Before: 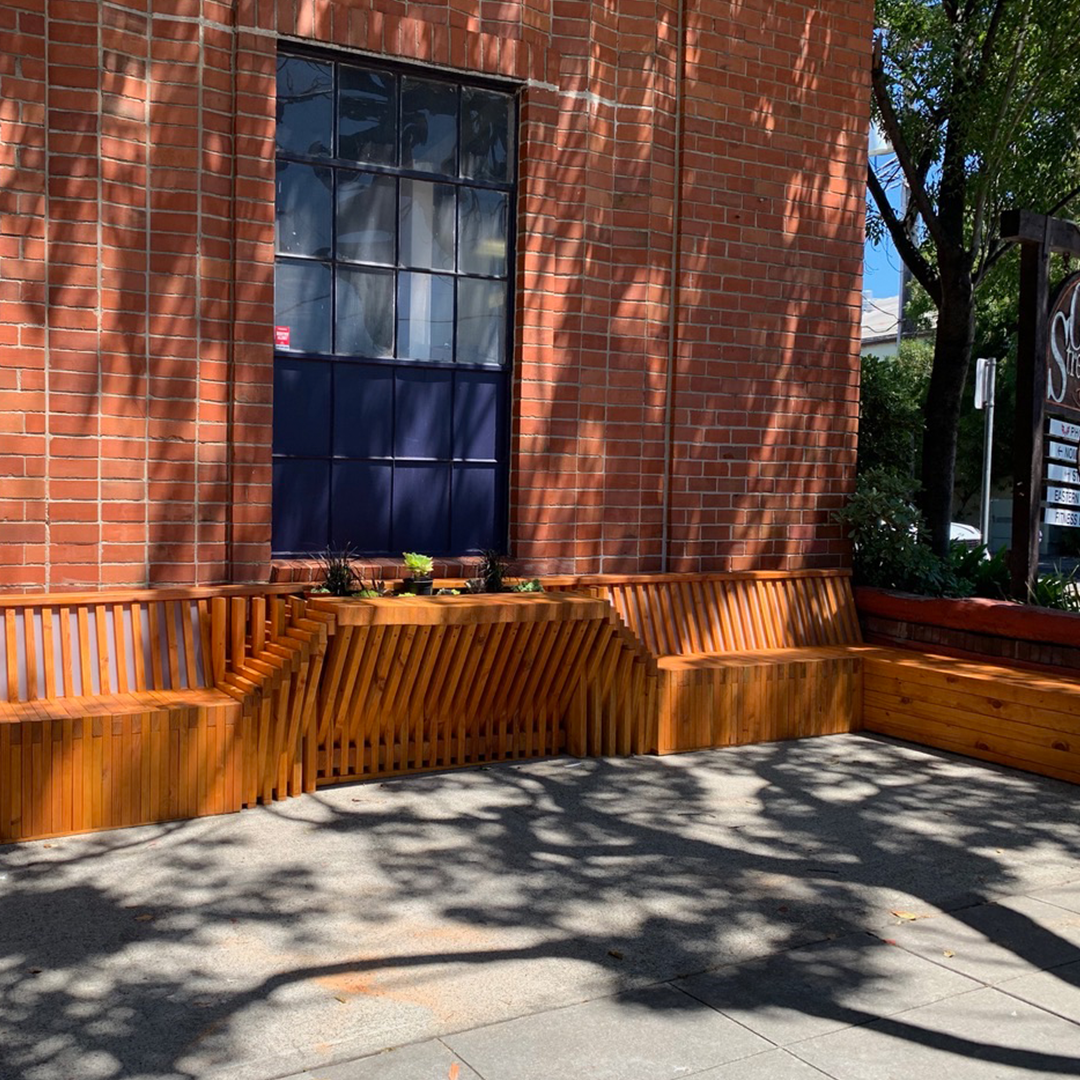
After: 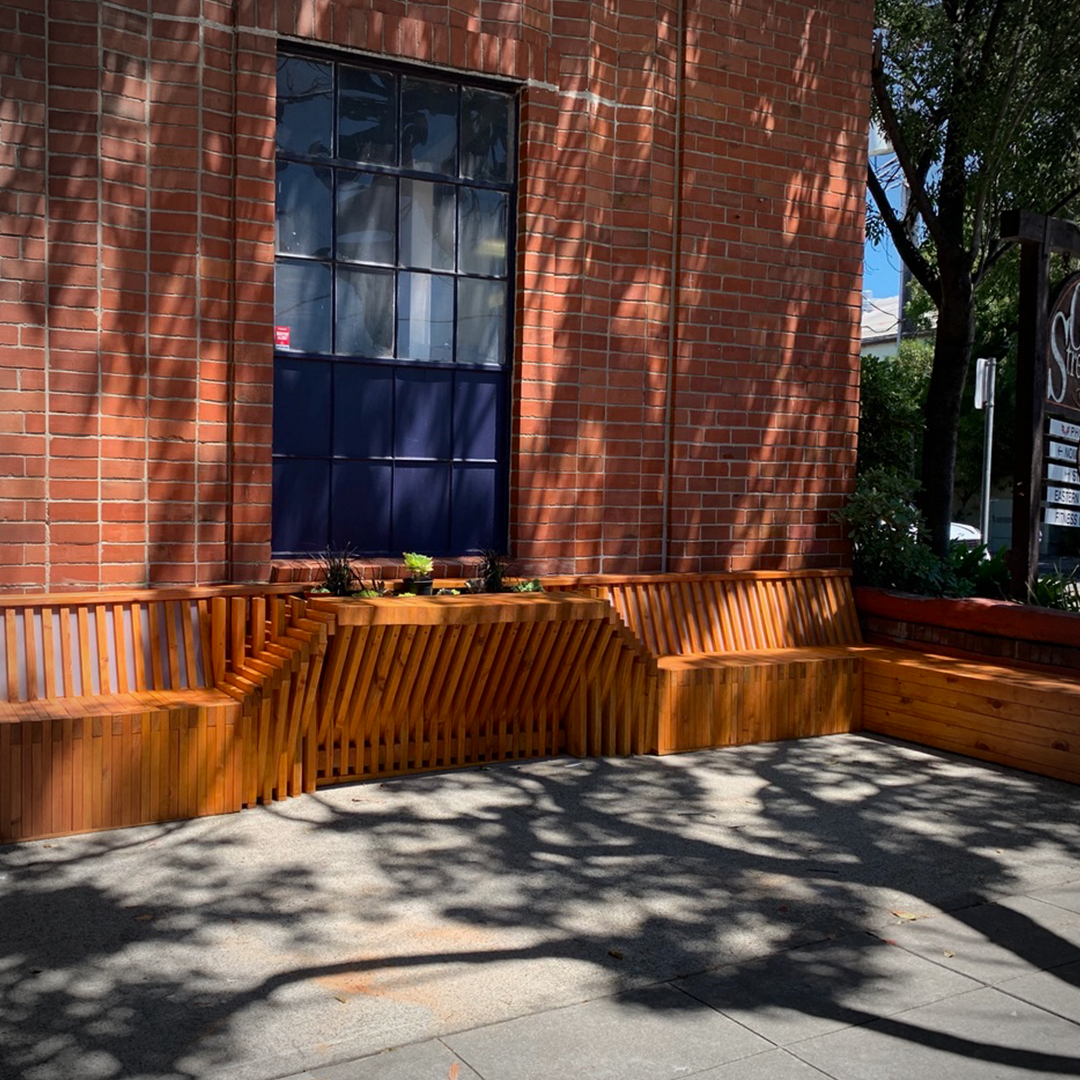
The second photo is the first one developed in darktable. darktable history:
contrast brightness saturation: contrast 0.03, brightness -0.04
tone equalizer: on, module defaults
vignetting: unbound false
